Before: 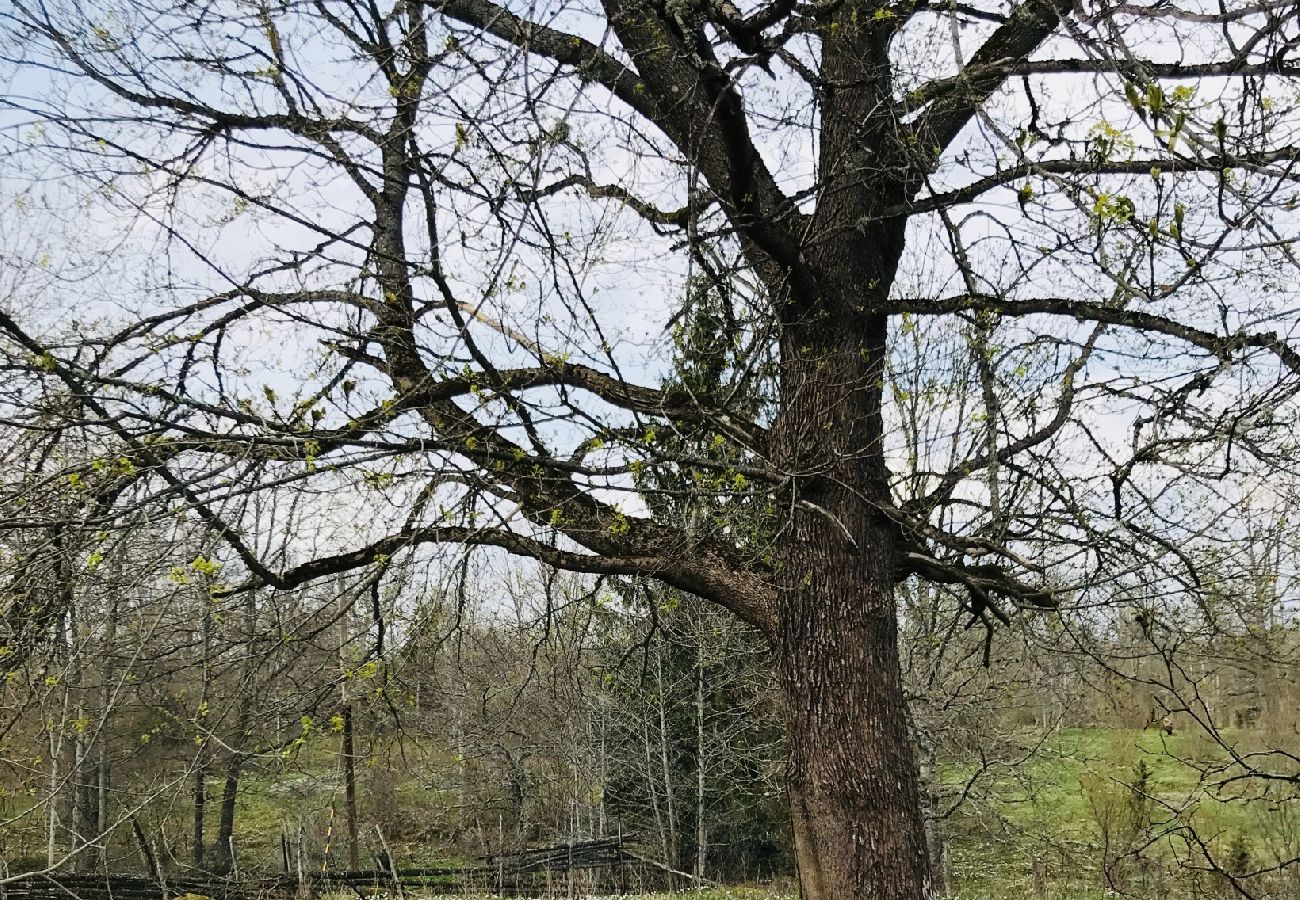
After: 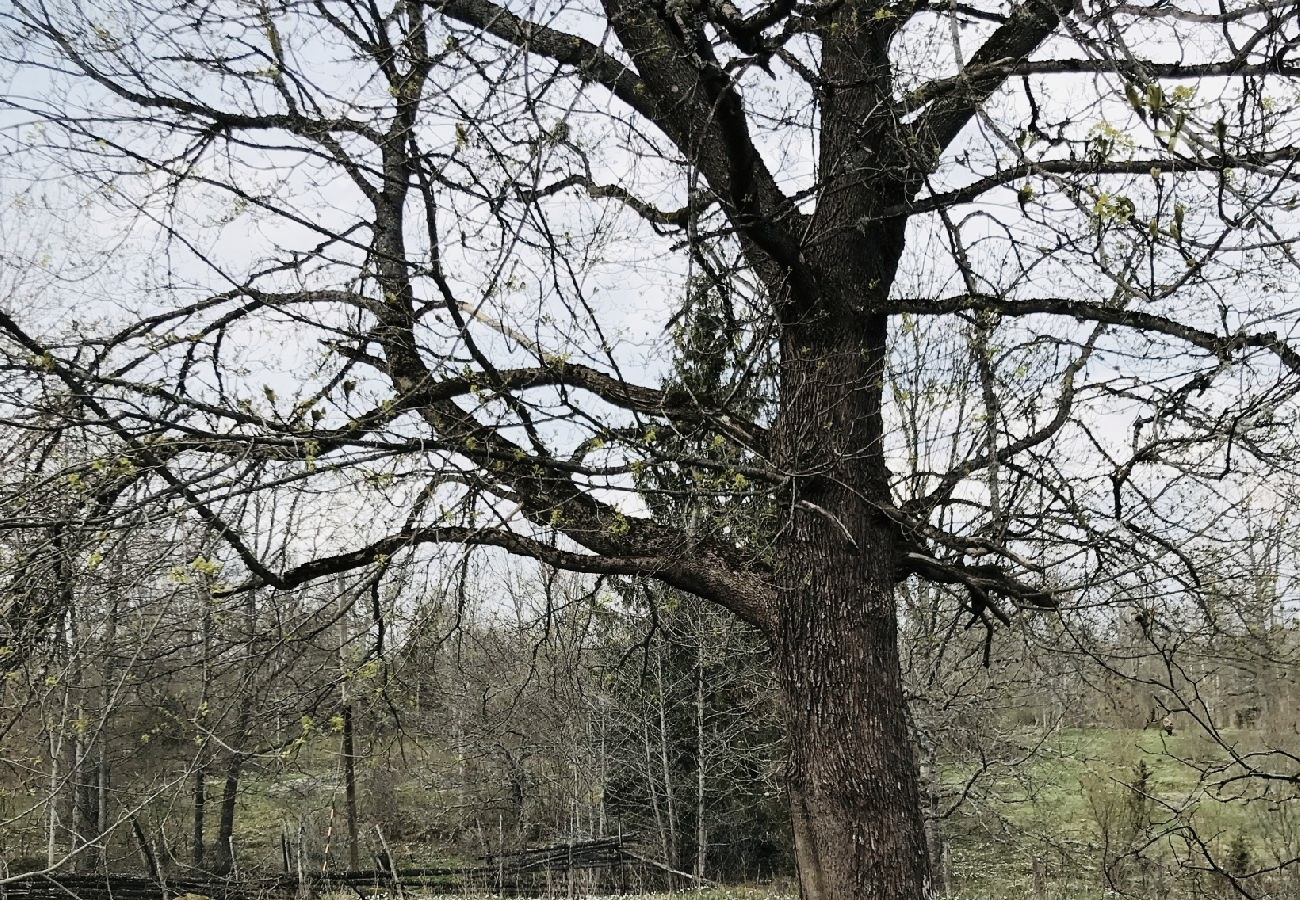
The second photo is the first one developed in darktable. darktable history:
contrast brightness saturation: contrast 0.102, saturation -0.376
